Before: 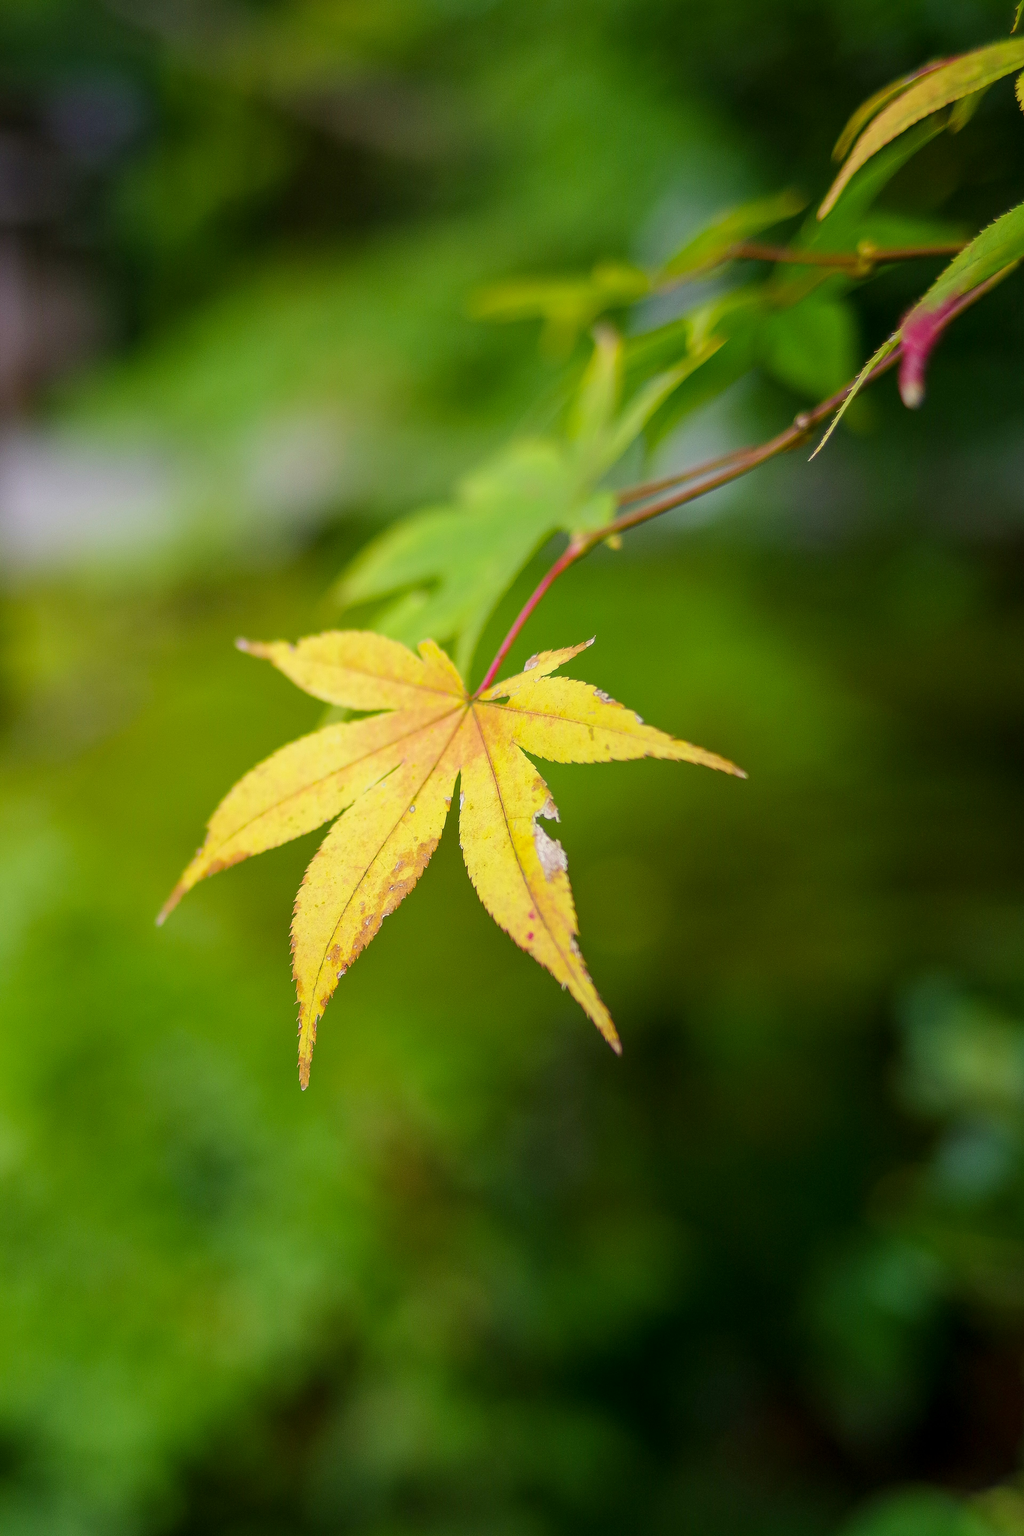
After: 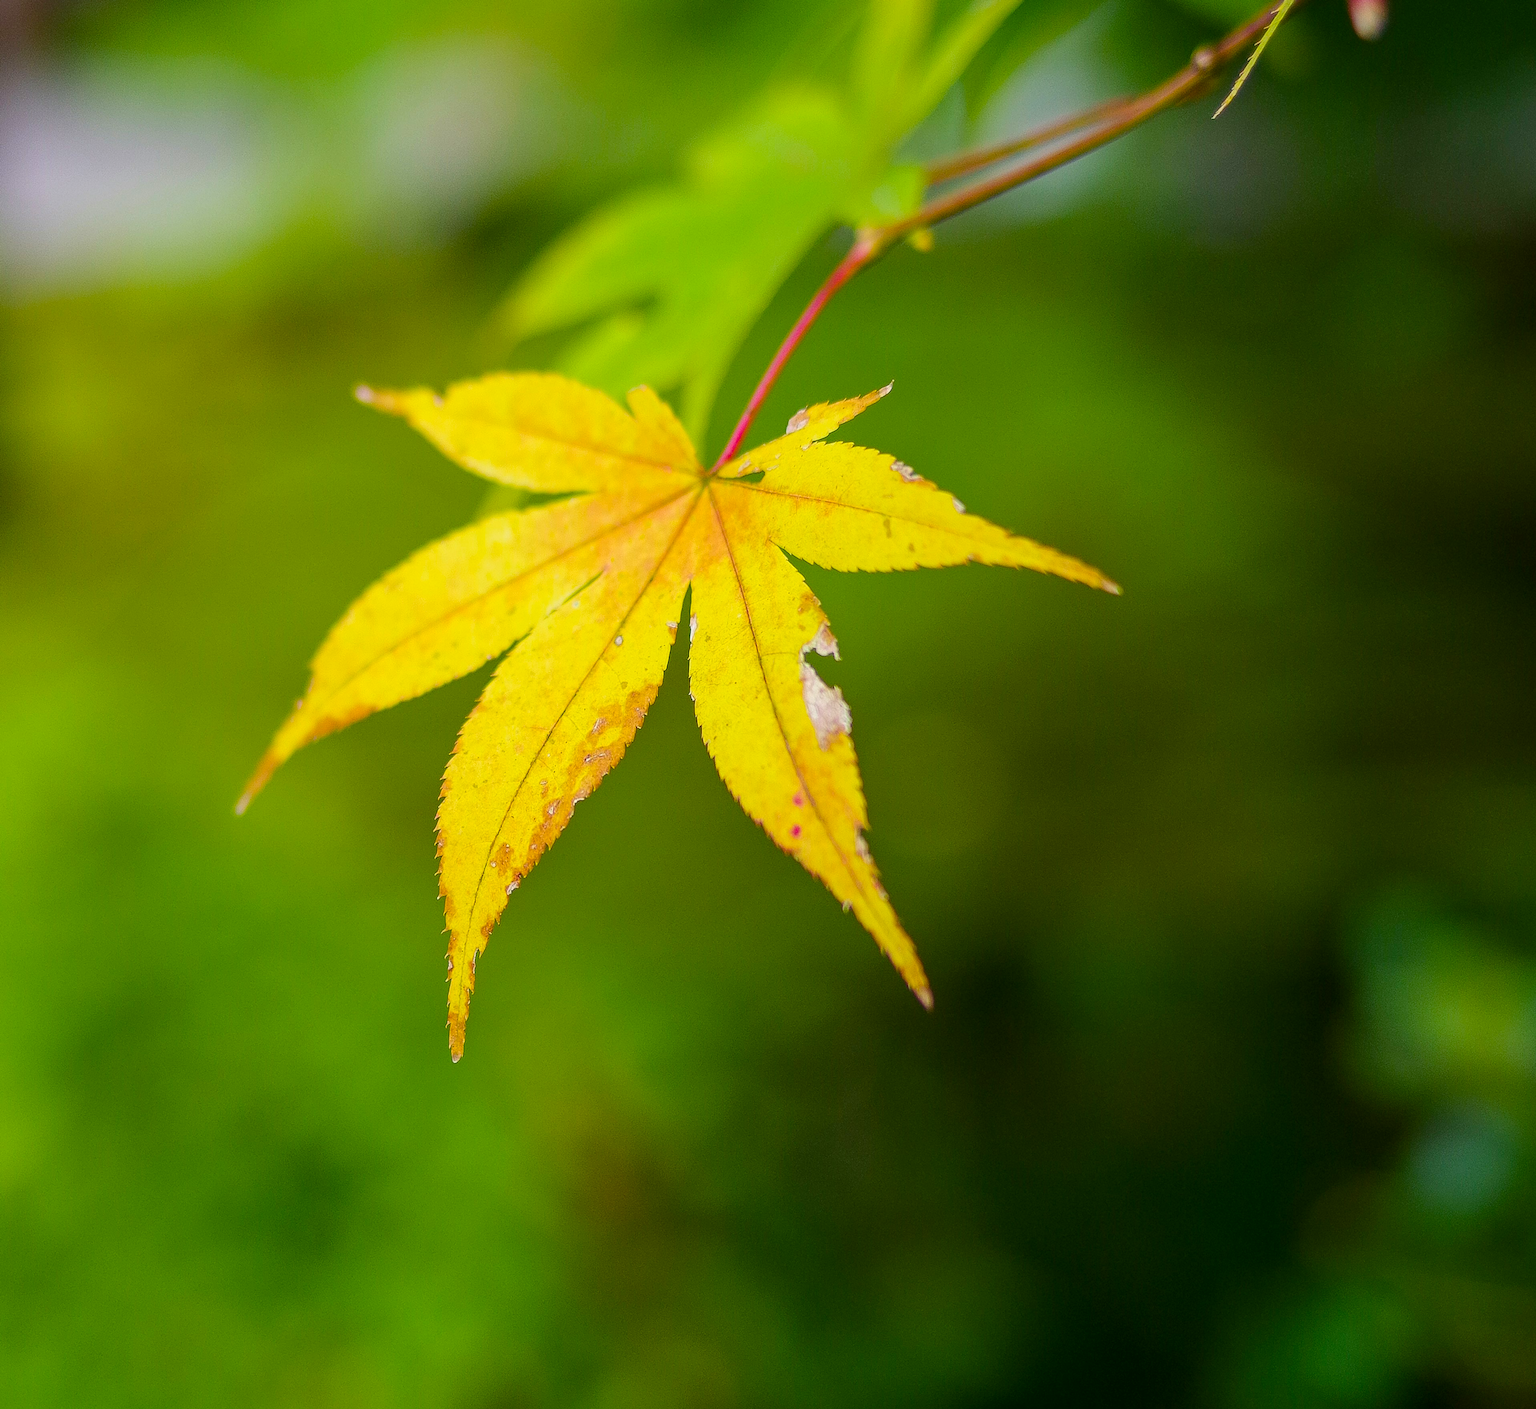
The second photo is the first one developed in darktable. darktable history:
color balance rgb: perceptual saturation grading › global saturation 19.594%, global vibrance 20%
crop and rotate: top 24.905%, bottom 13.931%
